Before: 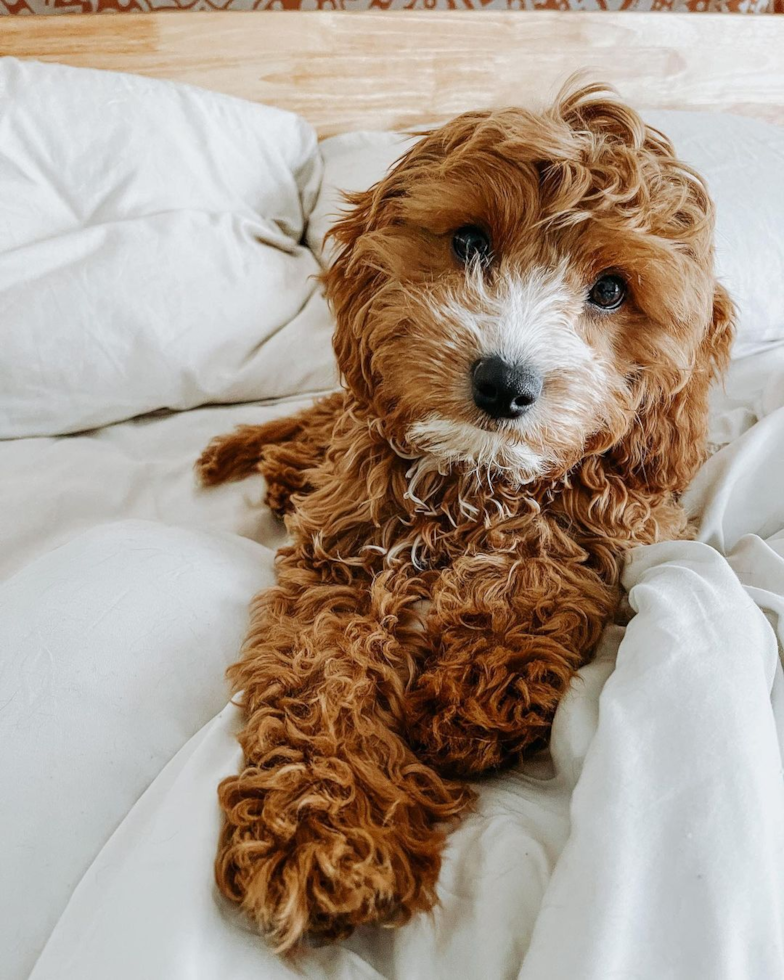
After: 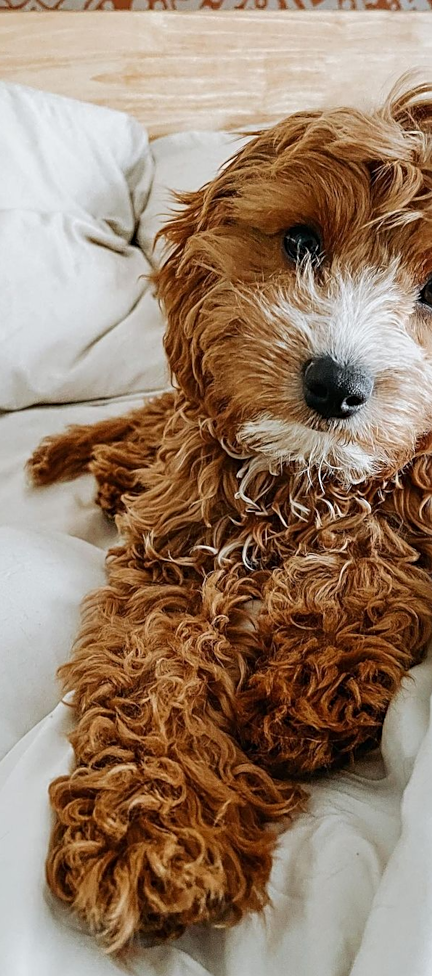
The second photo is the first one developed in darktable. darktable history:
sharpen: on, module defaults
crop: left 21.565%, right 22.597%
